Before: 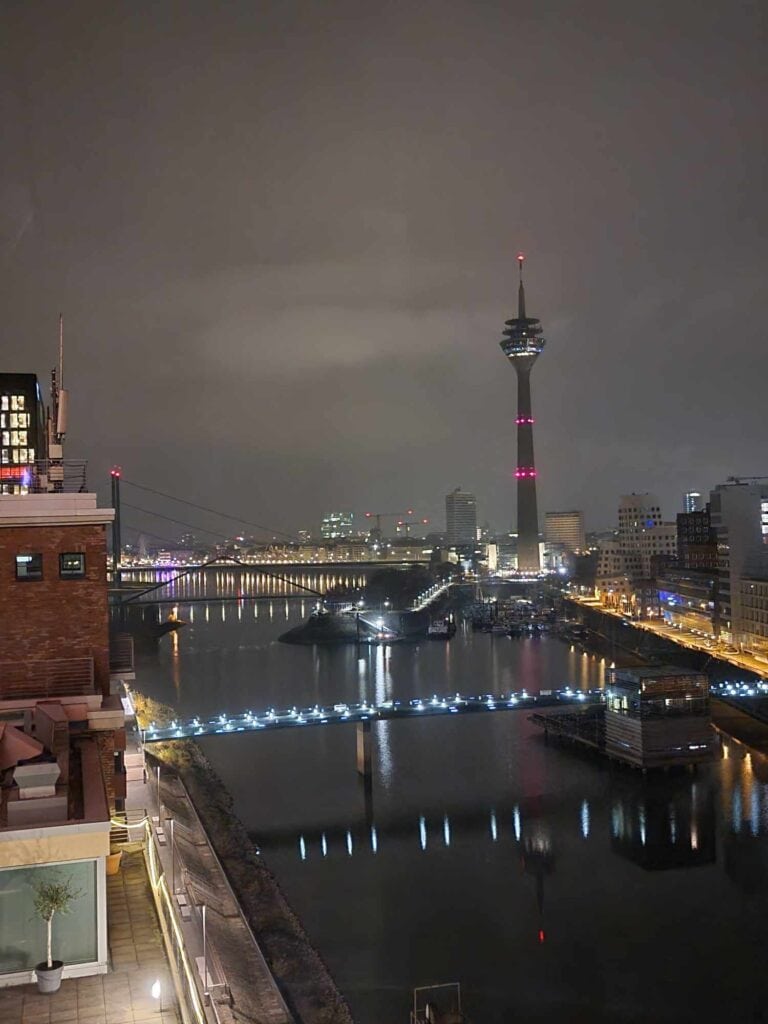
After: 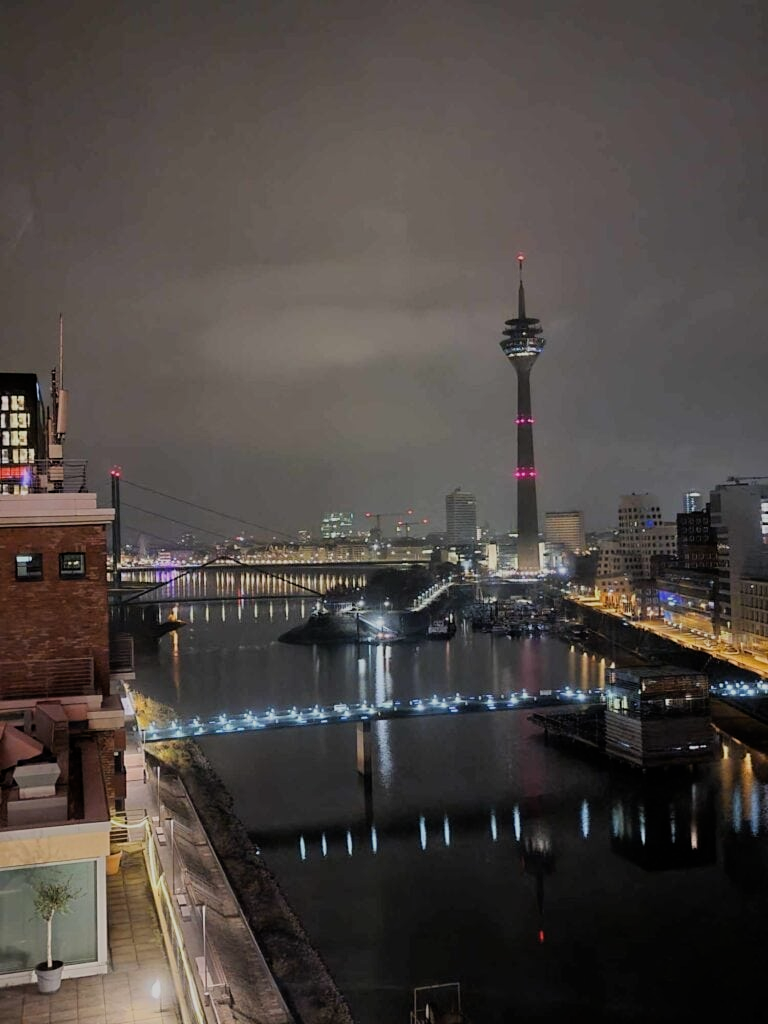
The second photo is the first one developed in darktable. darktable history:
filmic rgb: black relative exposure -7.1 EV, white relative exposure 5.35 EV, threshold 2.98 EV, hardness 3.02, color science v6 (2022), enable highlight reconstruction true
